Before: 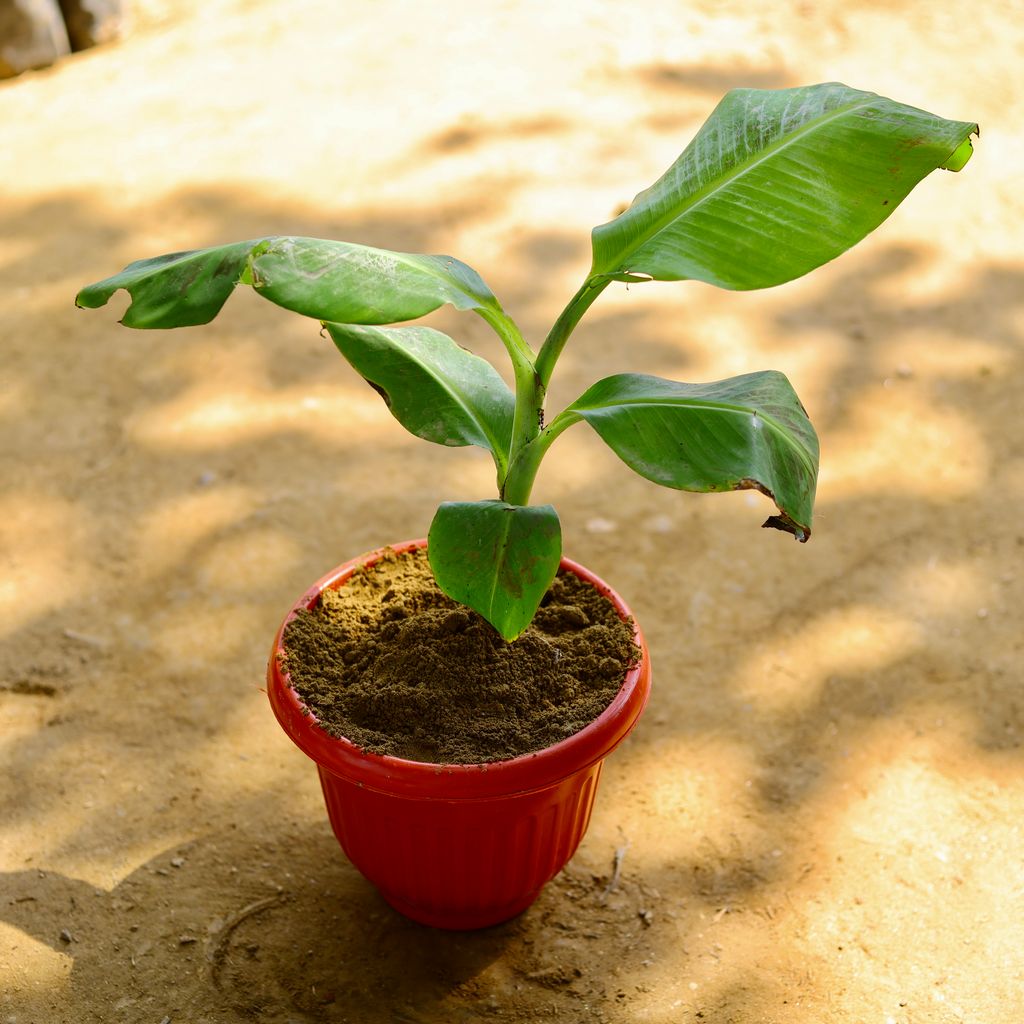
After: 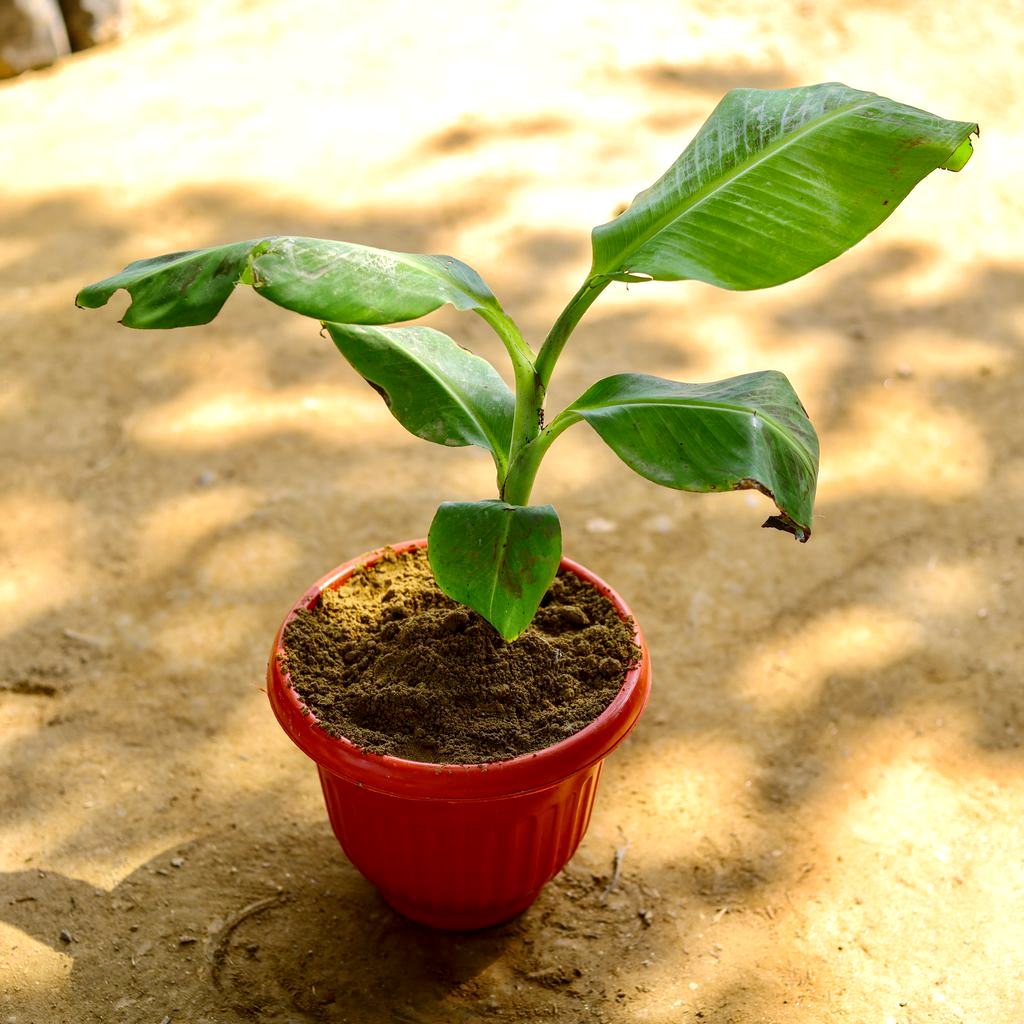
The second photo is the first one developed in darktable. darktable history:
exposure: black level correction 0.001, exposure 0.193 EV, compensate highlight preservation false
local contrast: on, module defaults
